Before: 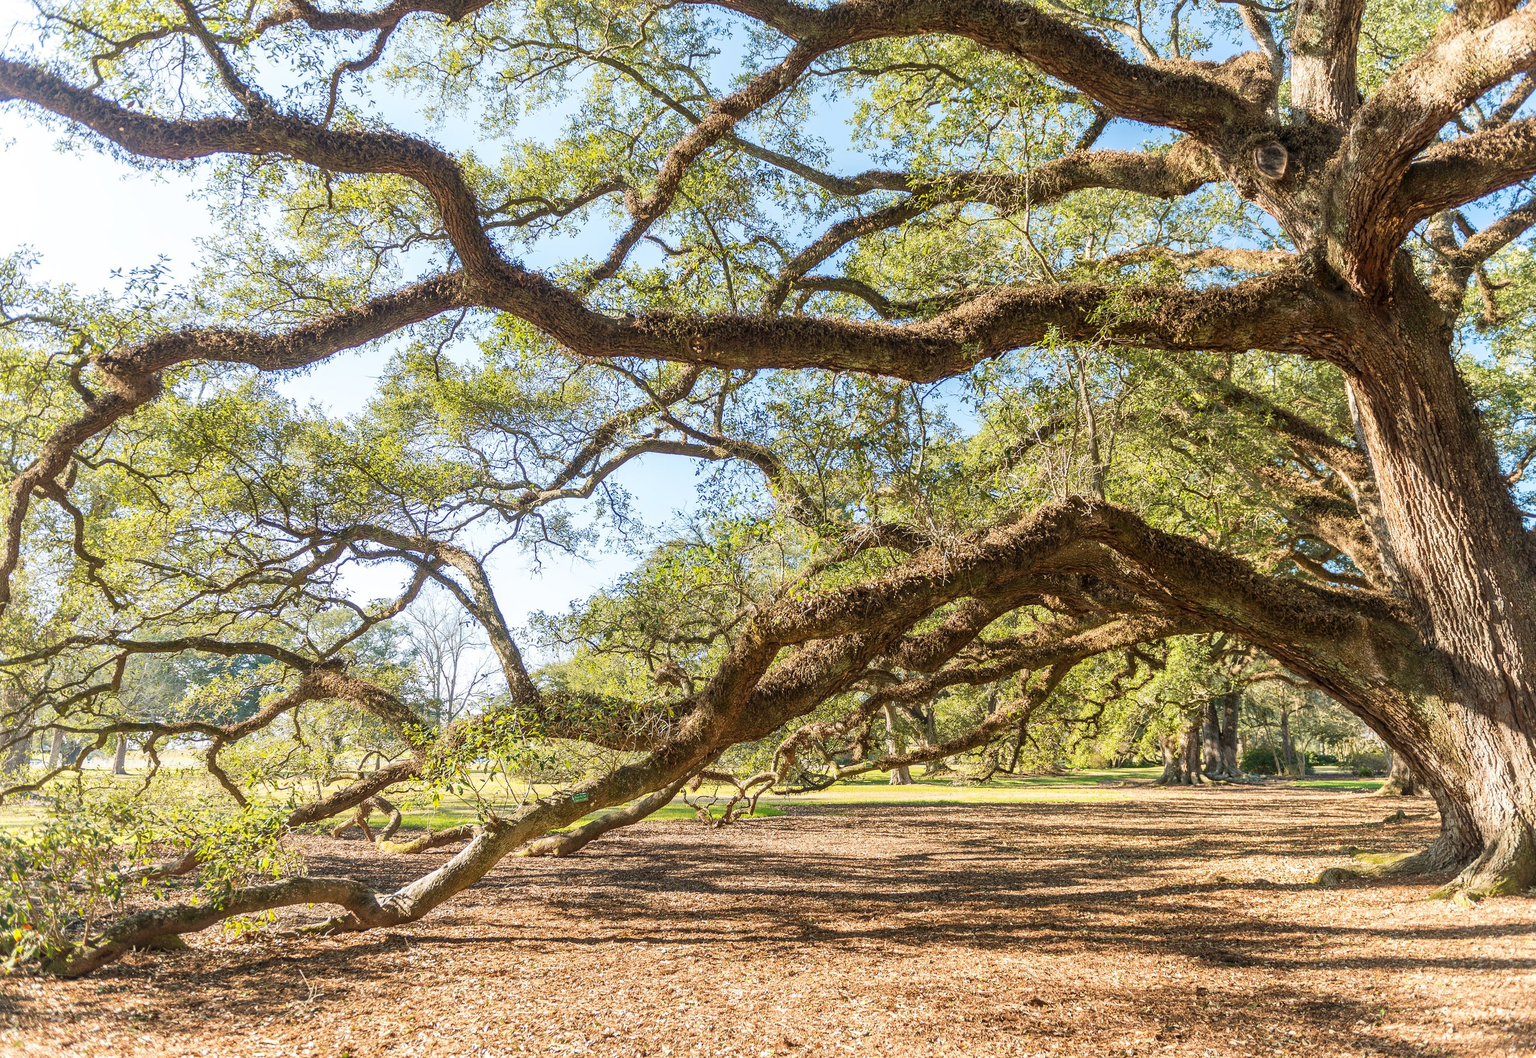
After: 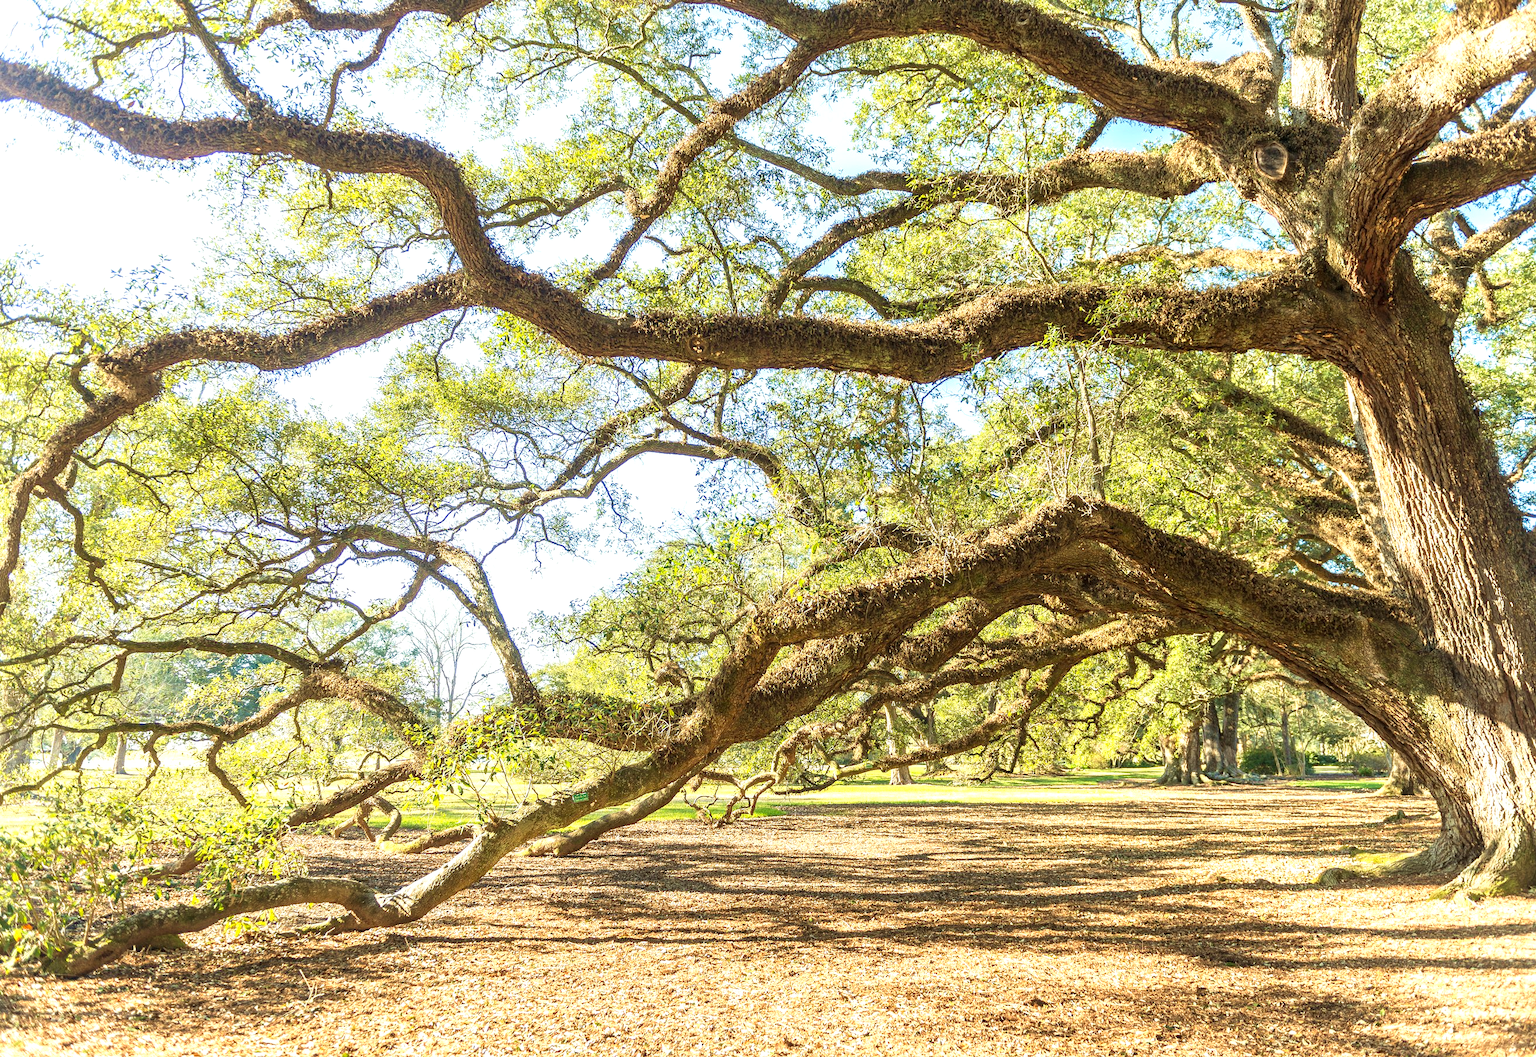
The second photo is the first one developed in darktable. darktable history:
exposure: black level correction 0, exposure 0.69 EV, compensate exposure bias true, compensate highlight preservation false
velvia: on, module defaults
color correction: highlights a* -4.26, highlights b* 6.64
